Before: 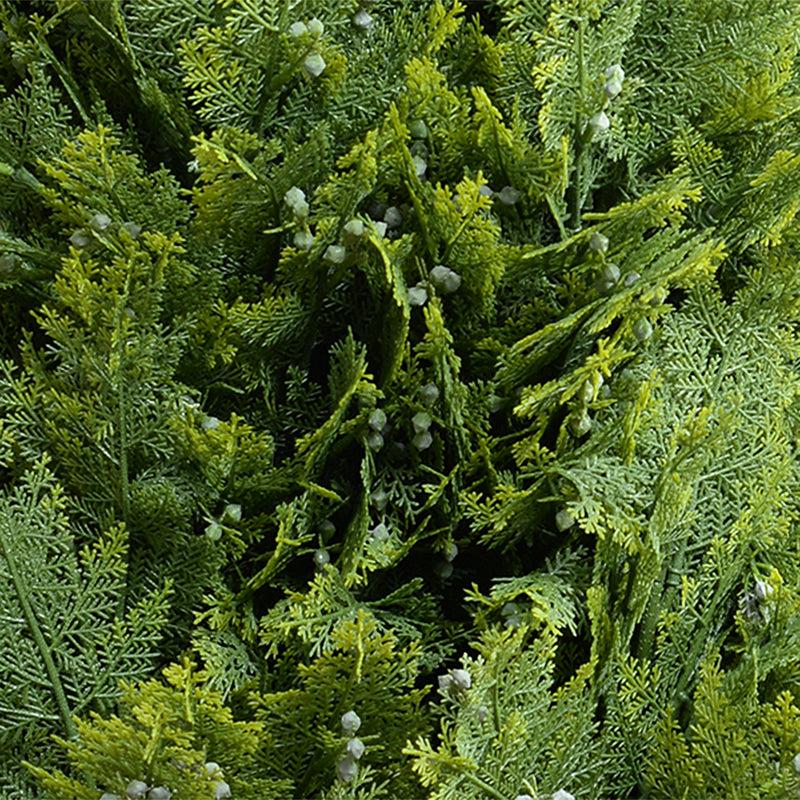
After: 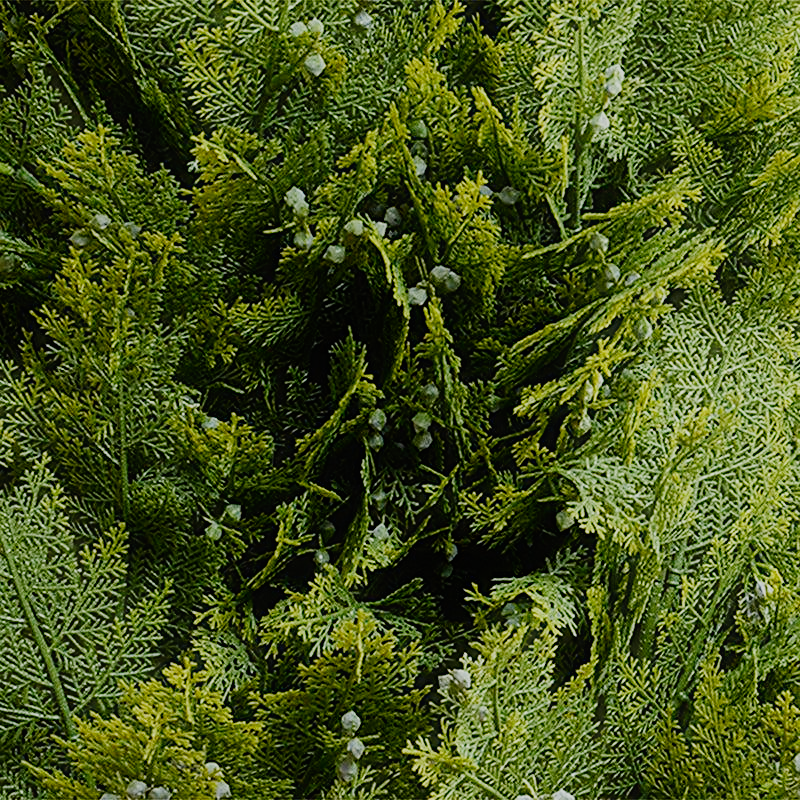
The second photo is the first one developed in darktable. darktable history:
sigmoid "smooth": skew -0.2, preserve hue 0%, red attenuation 0.1, red rotation 0.035, green attenuation 0.1, green rotation -0.017, blue attenuation 0.15, blue rotation -0.052, base primaries Rec2020
contrast equalizer "soft": y [[0.439, 0.44, 0.442, 0.457, 0.493, 0.498], [0.5 ×6], [0.5 ×6], [0 ×6], [0 ×6]]
color balance rgb "basic colorfulness: standard": perceptual saturation grading › global saturation 20%, perceptual saturation grading › highlights -25%, perceptual saturation grading › shadows 25%
color balance rgb "medium contrast": perceptual brilliance grading › highlights 20%, perceptual brilliance grading › mid-tones 10%, perceptual brilliance grading › shadows -20%
diffuse or sharpen "sharpen demosaicing: AA filter": edge sensitivity 1, 1st order anisotropy 100%, 2nd order anisotropy 100%, 3rd order anisotropy 100%, 4th order anisotropy 100%, 1st order speed -25%, 2nd order speed -25%, 3rd order speed -25%, 4th order speed -25%
diffuse or sharpen "diffusion": radius span 77, 1st order speed 50%, 2nd order speed 50%, 3rd order speed 50%, 4th order speed 50% | blend: blend mode normal, opacity 25%; mask: uniform (no mask)
haze removal: strength -0.1, adaptive false
rgb primaries "nice": tint hue -2.48°, red hue -0.024, green purity 1.08, blue hue -0.112, blue purity 1.17
exposure "magic lantern defaults": compensate highlight preservation false
